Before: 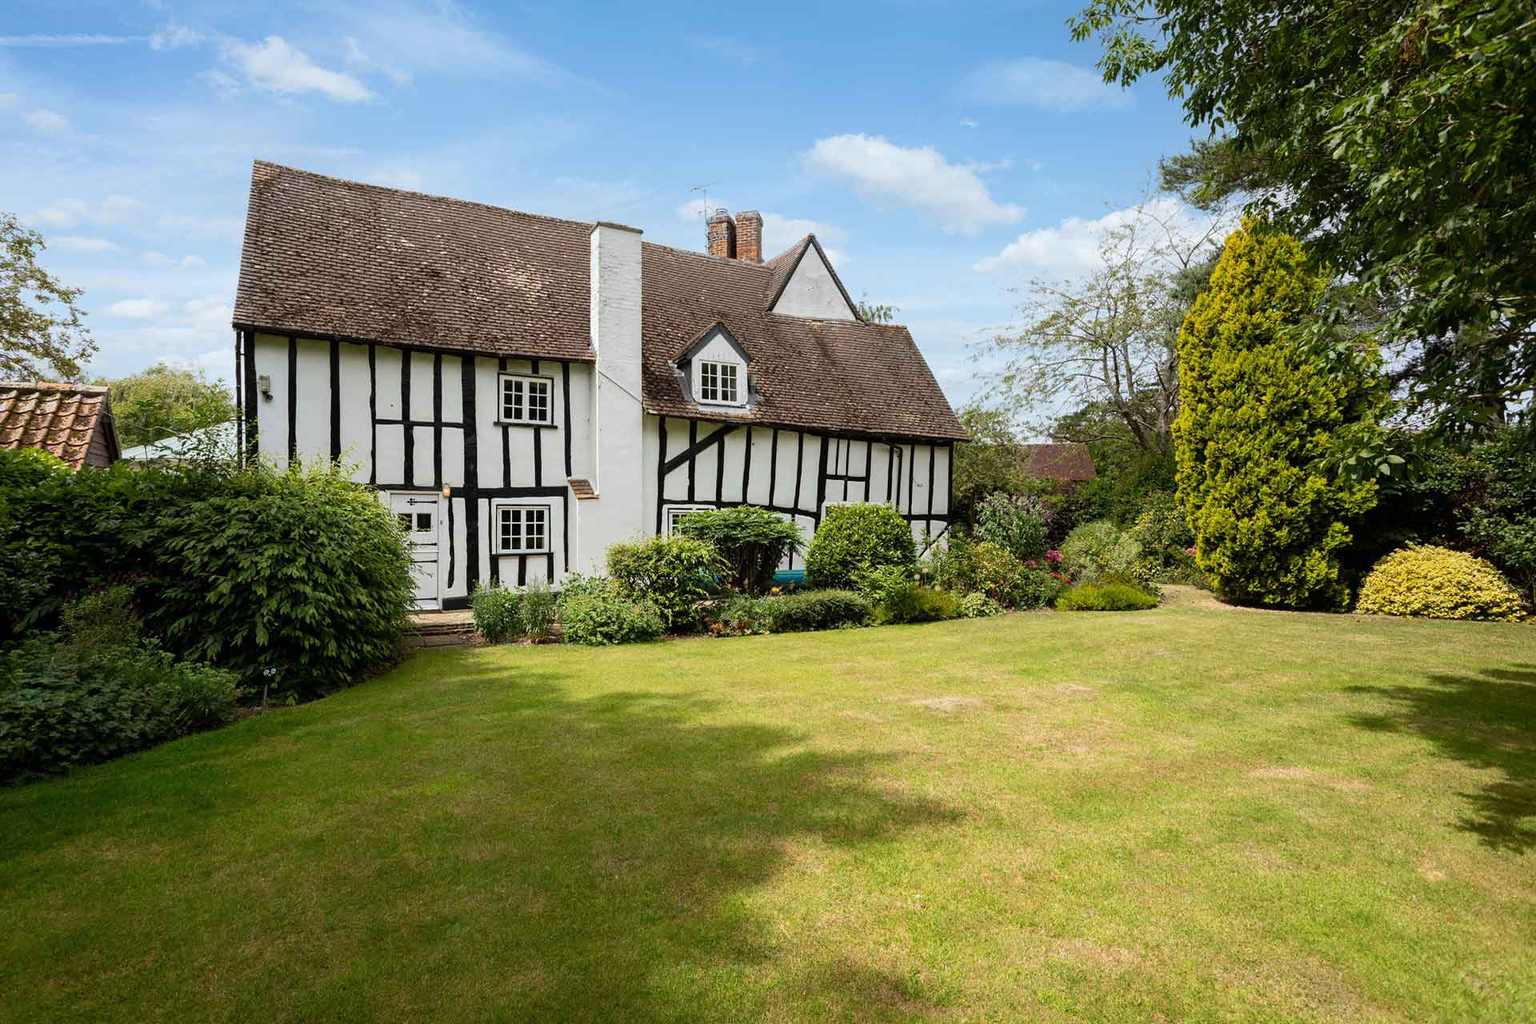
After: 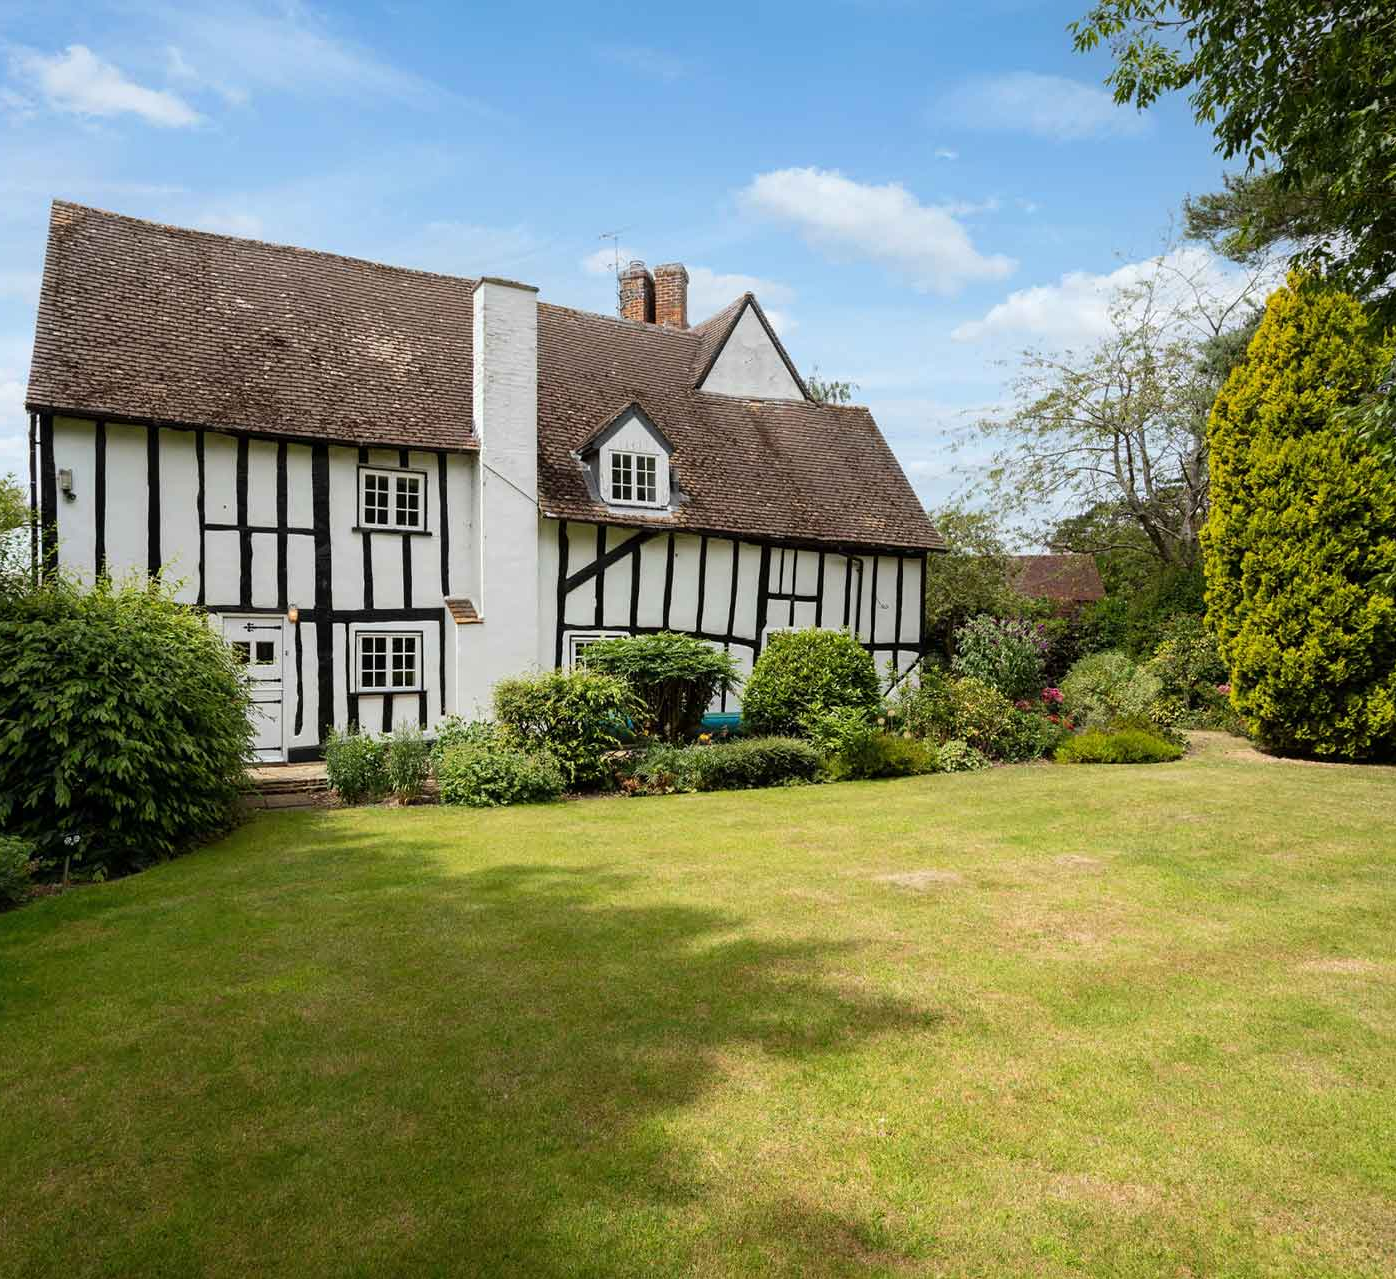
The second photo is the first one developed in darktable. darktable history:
tone equalizer: mask exposure compensation -0.495 EV
crop: left 13.852%, right 13.431%
